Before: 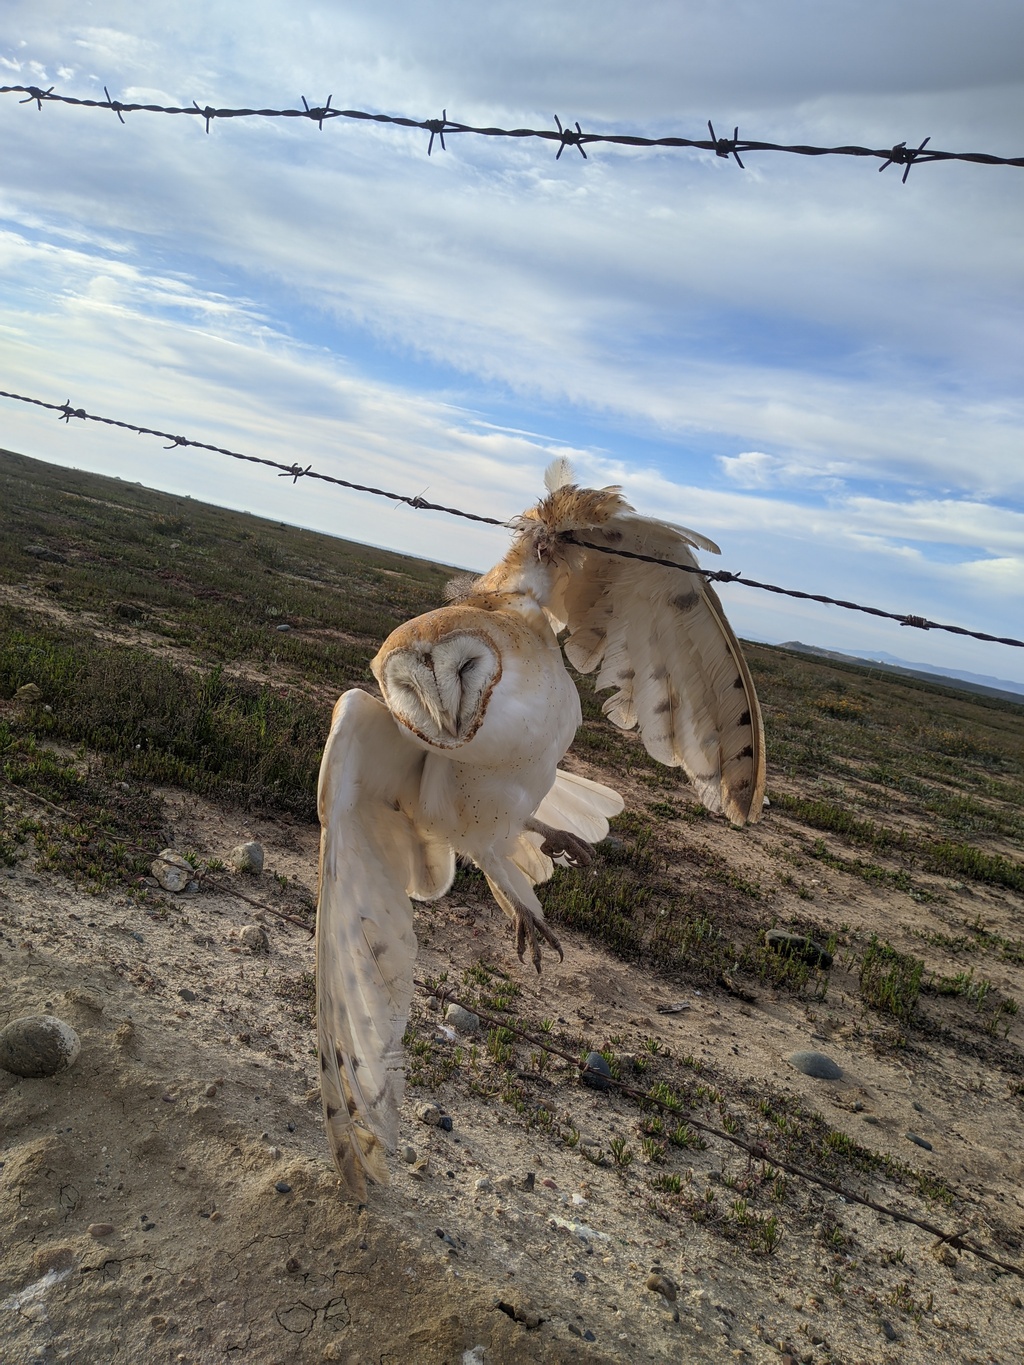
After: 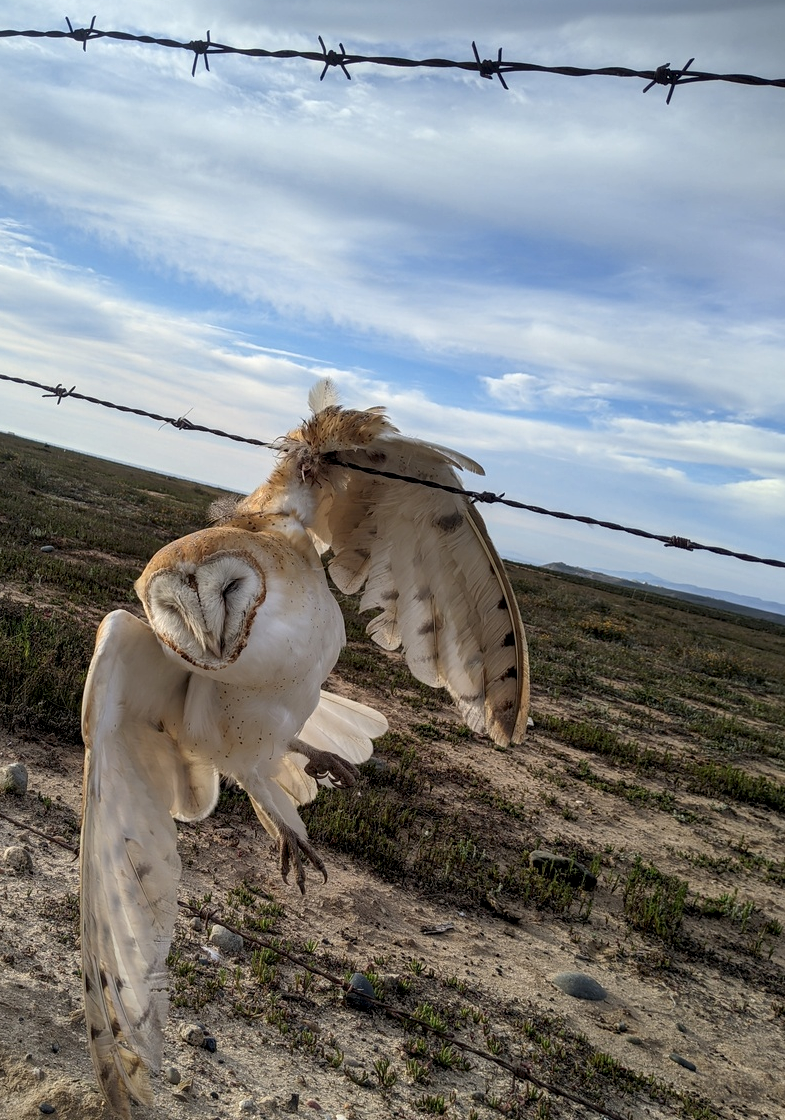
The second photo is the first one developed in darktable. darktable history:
local contrast: highlights 25%, shadows 75%, midtone range 0.75
crop: left 23.095%, top 5.827%, bottom 11.854%
